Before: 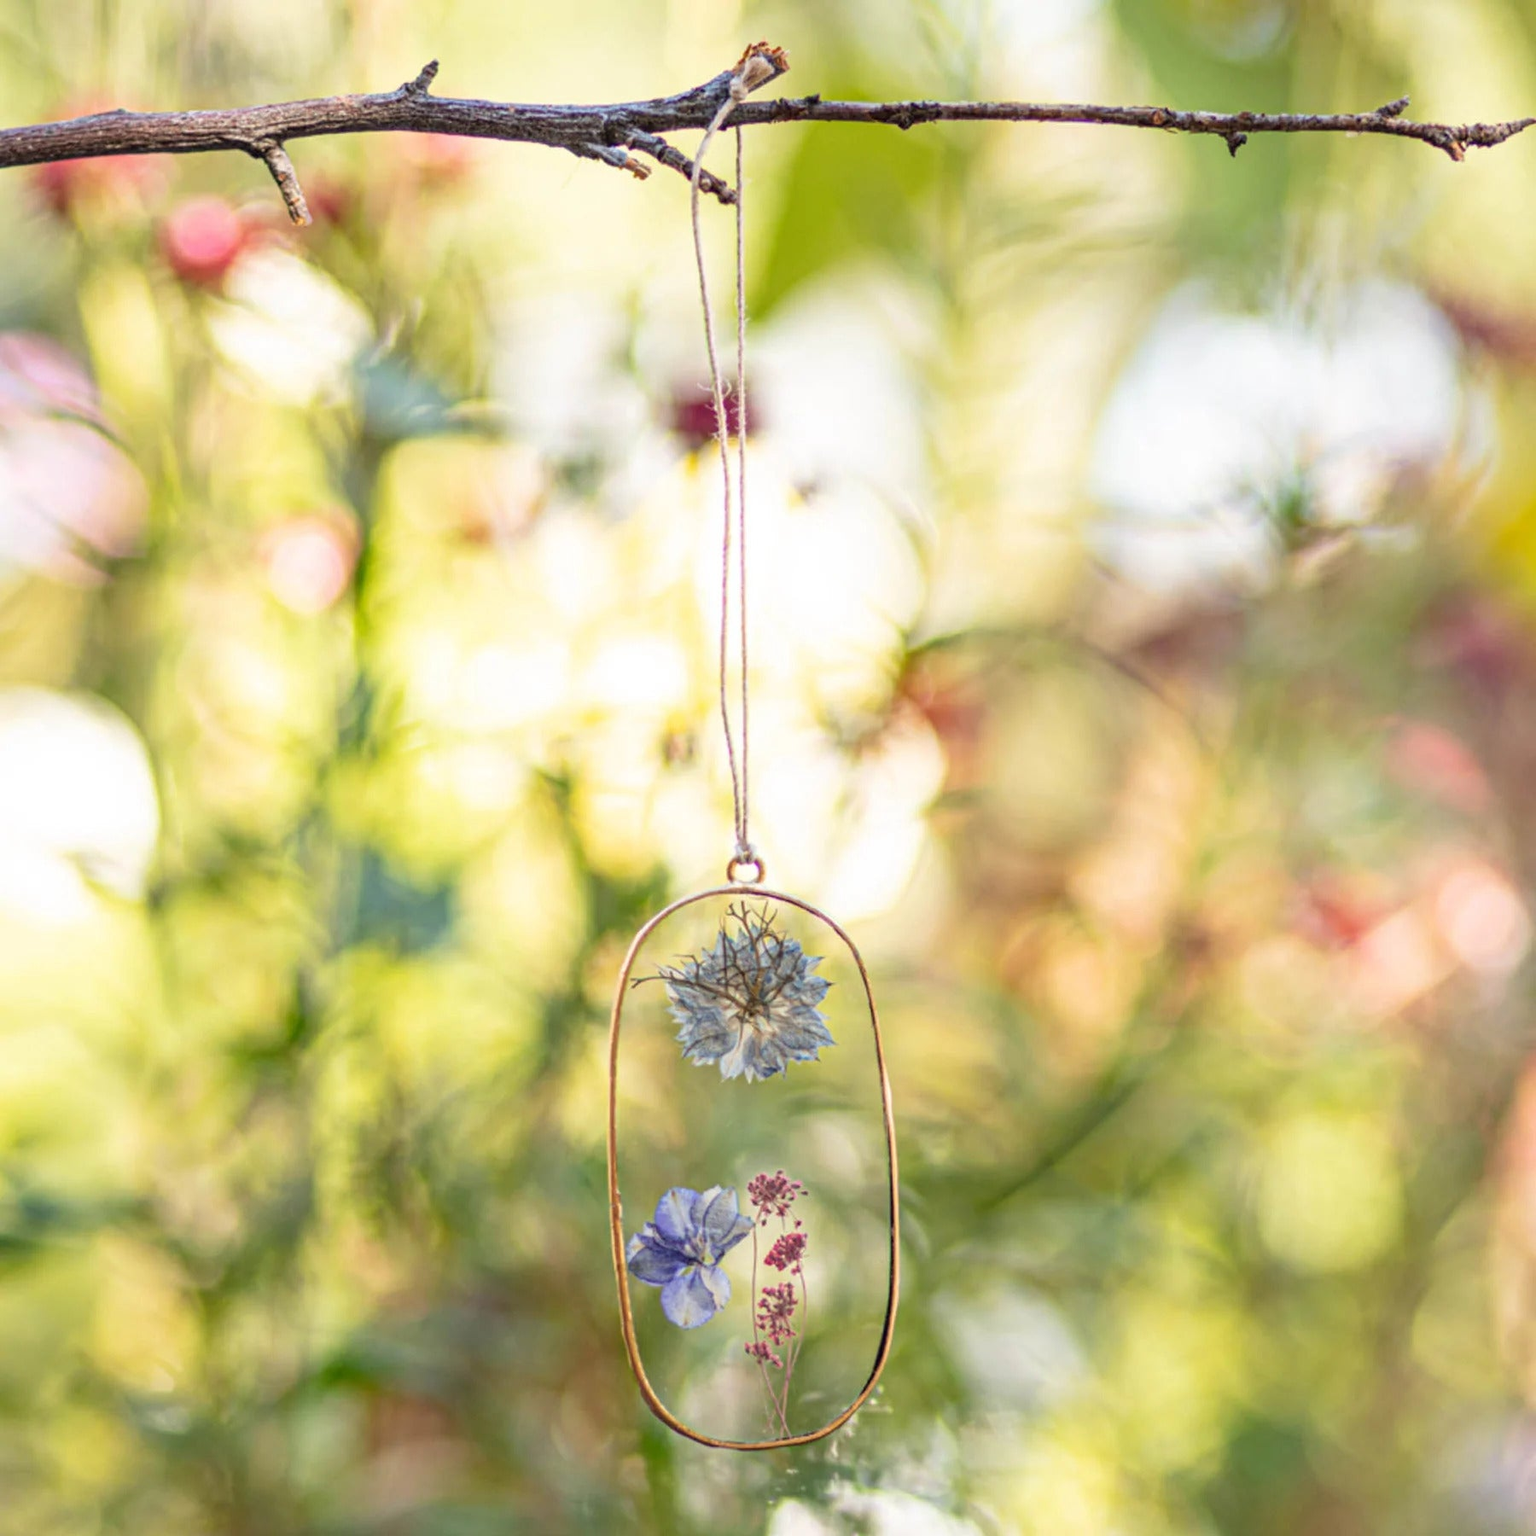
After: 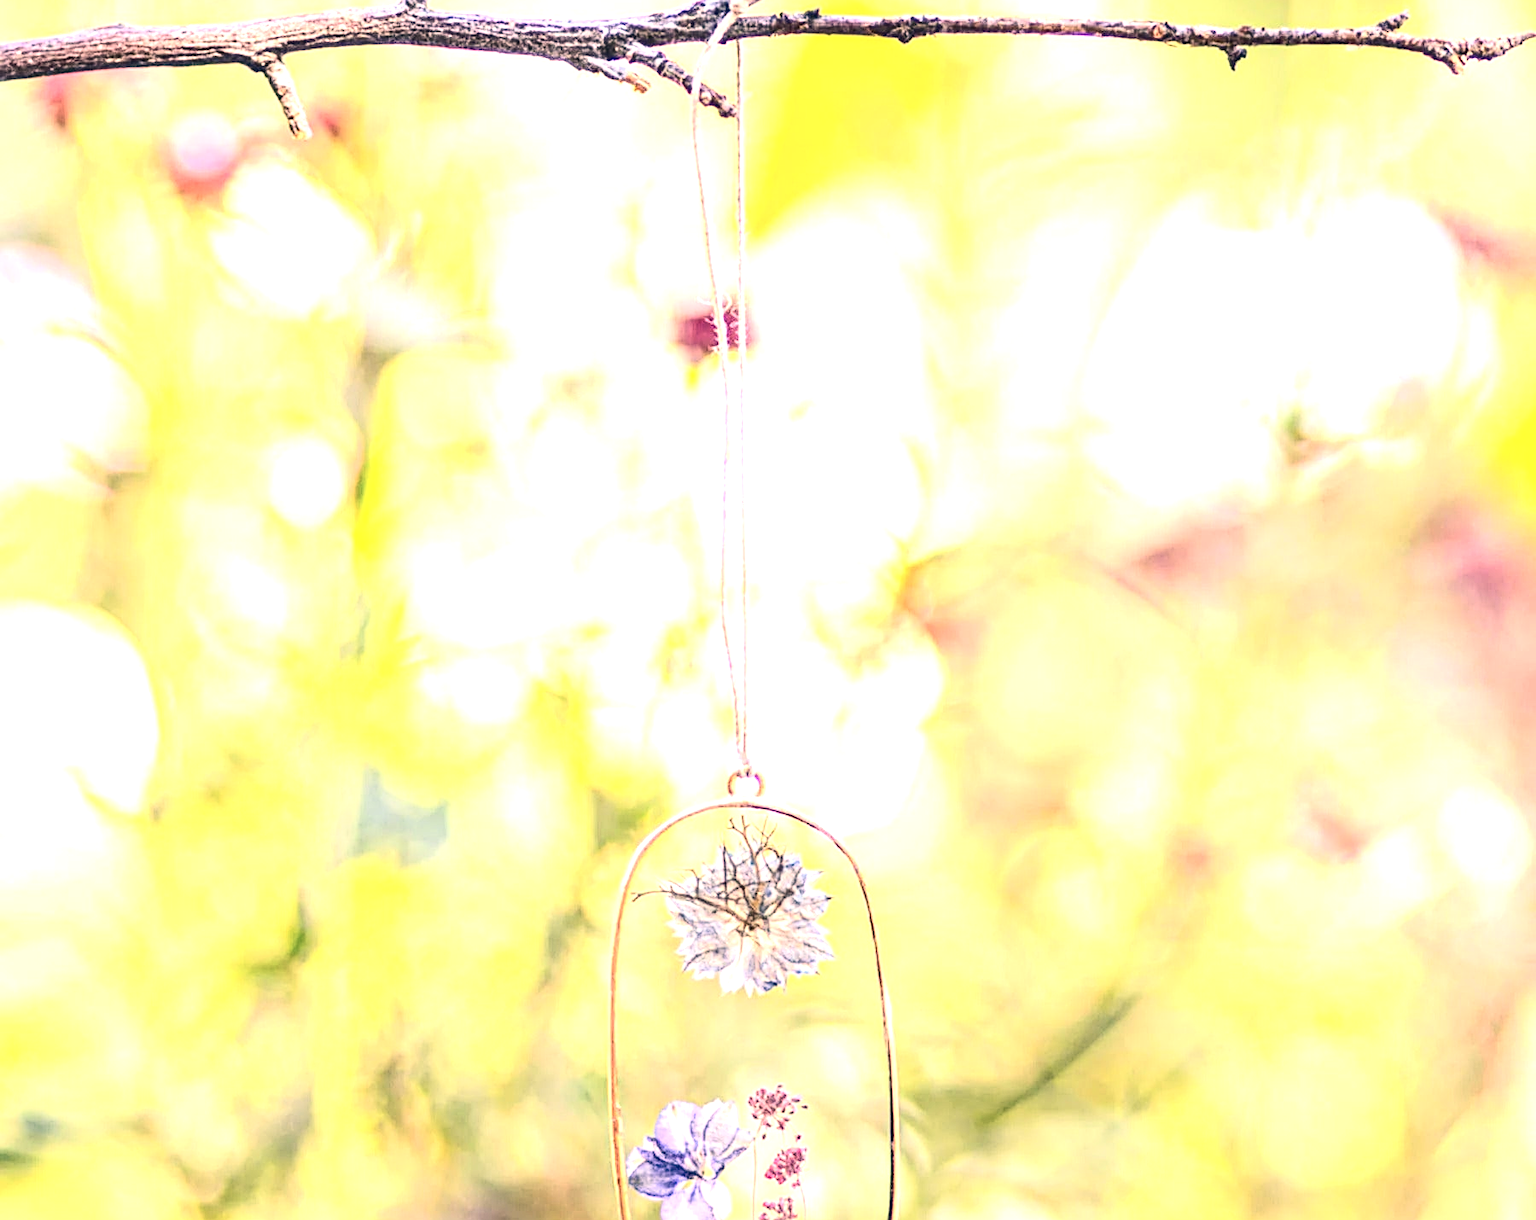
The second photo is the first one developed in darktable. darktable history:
local contrast: on, module defaults
contrast brightness saturation: contrast 0.294
color correction: highlights a* 14.2, highlights b* 5.92, shadows a* -6.02, shadows b* -15.67, saturation 0.852
exposure: black level correction 0, exposure 1.501 EV, compensate exposure bias true, compensate highlight preservation false
sharpen: on, module defaults
crop and rotate: top 5.666%, bottom 14.838%
